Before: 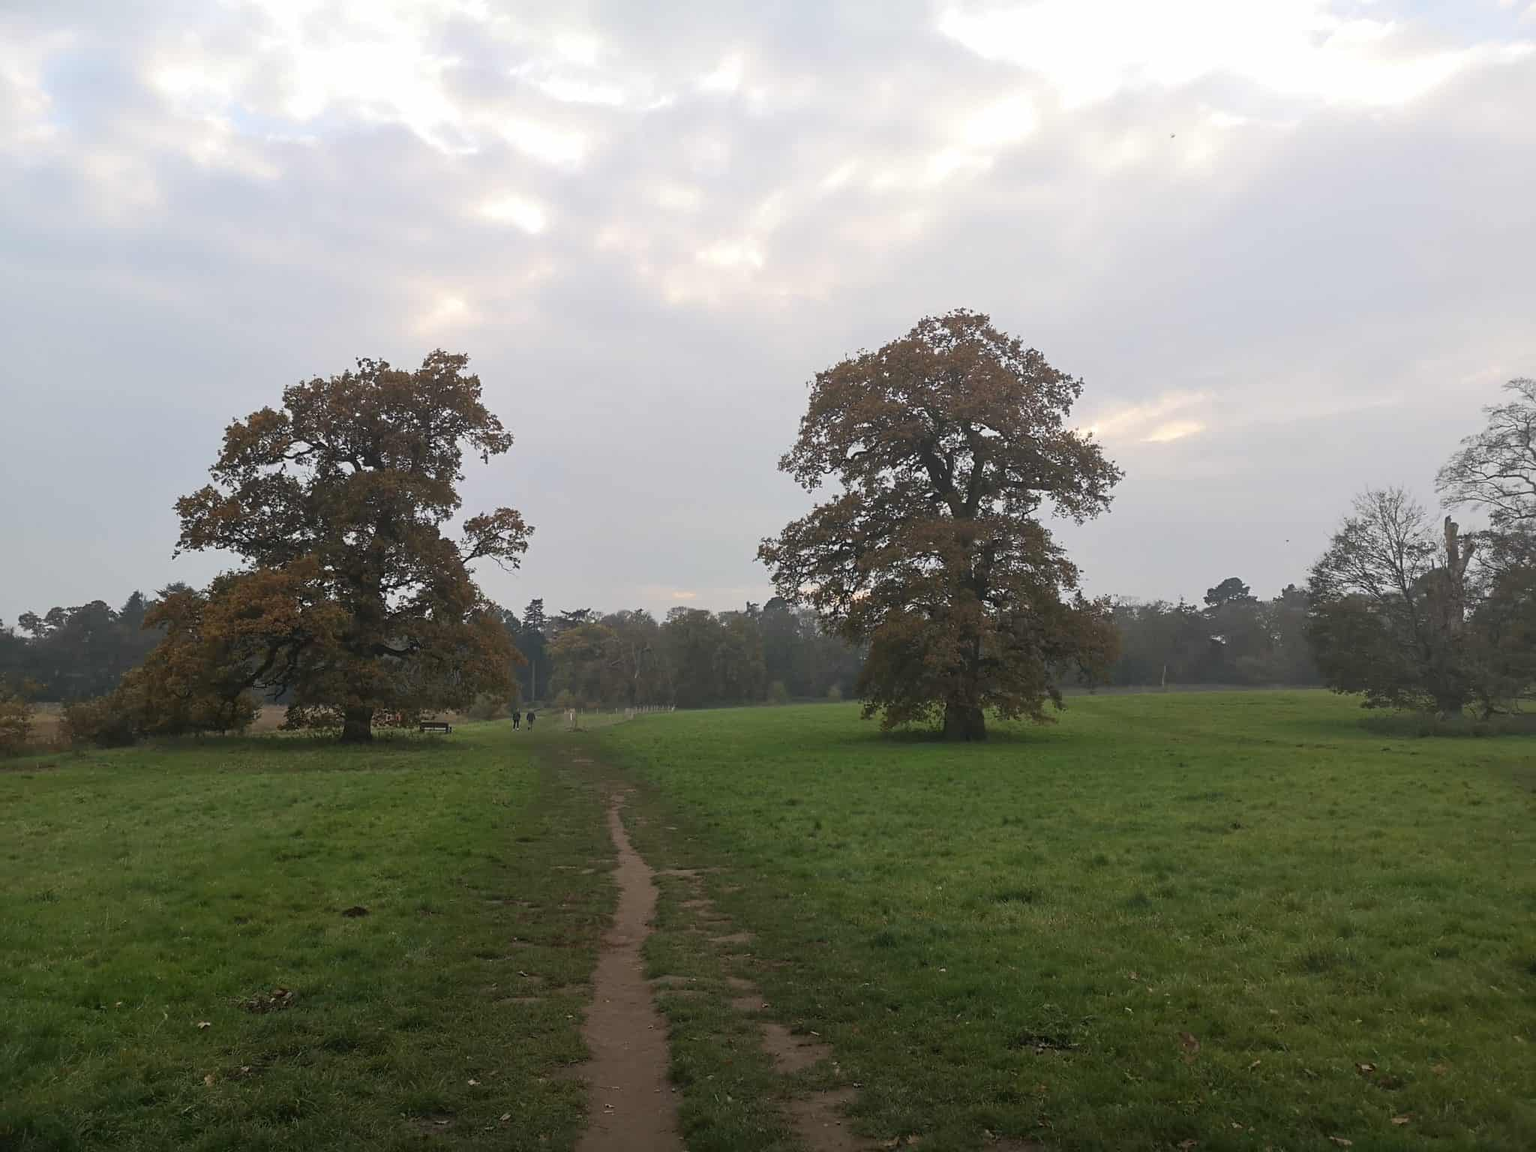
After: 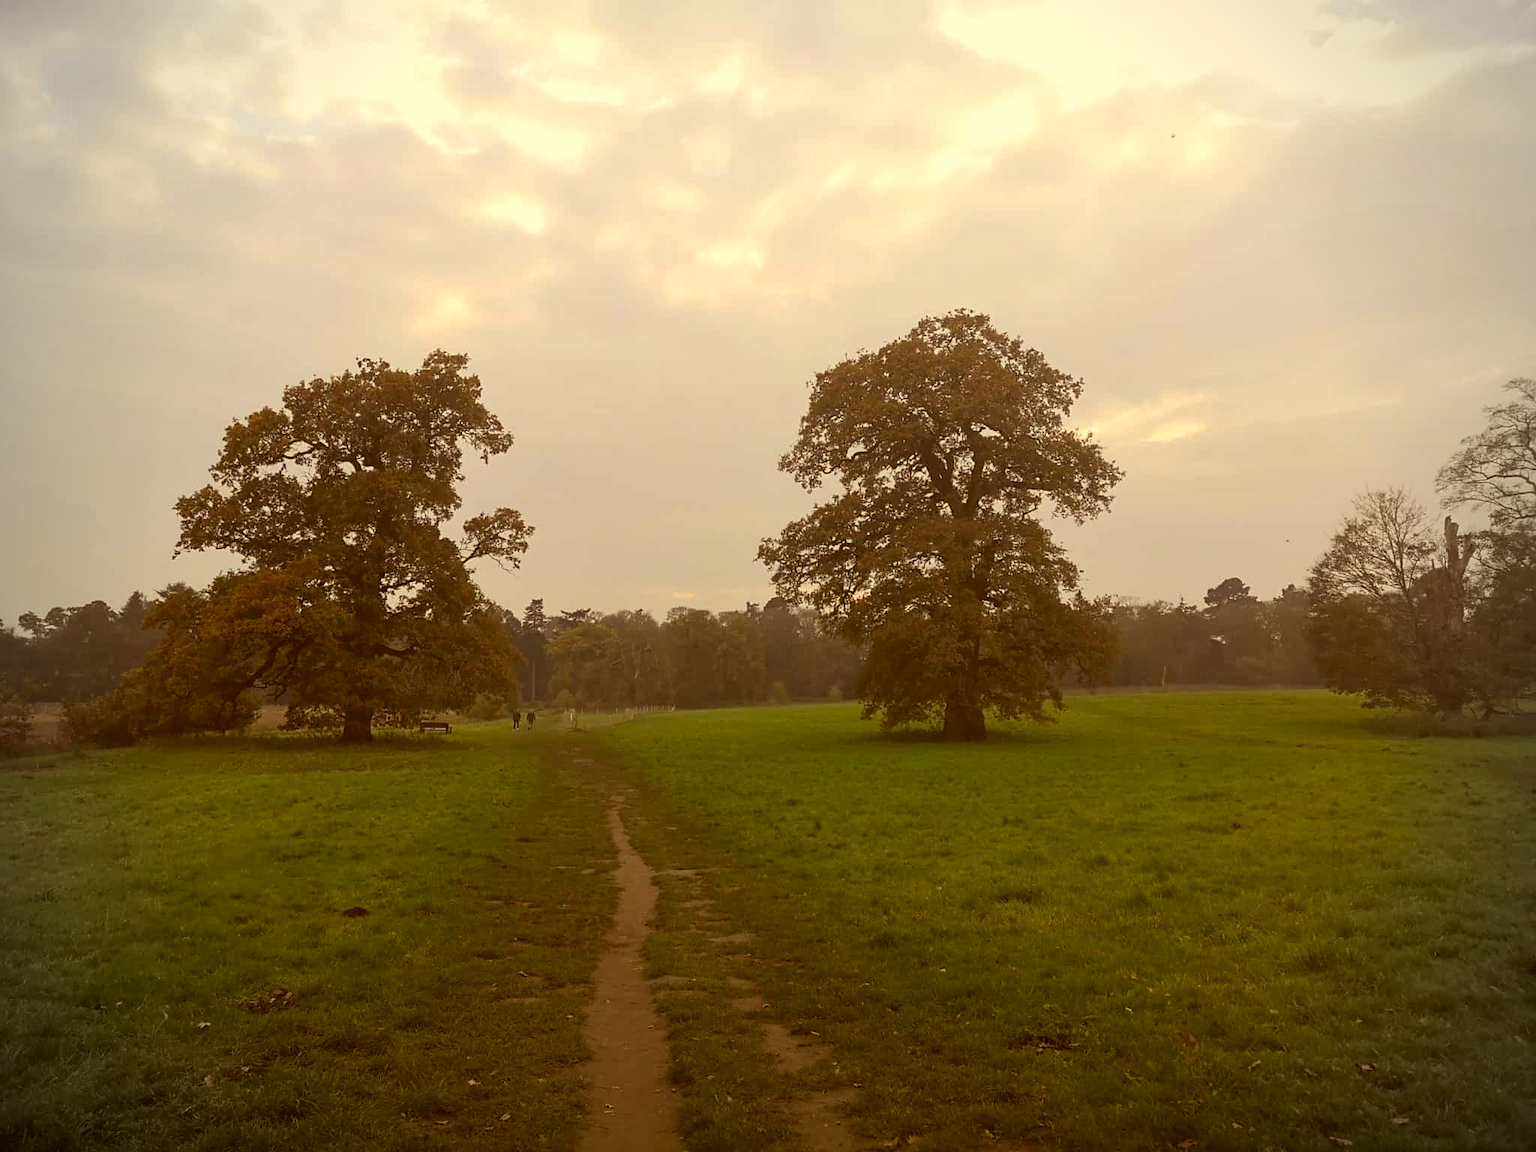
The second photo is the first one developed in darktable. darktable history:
color correction: highlights a* 1.12, highlights b* 24.26, shadows a* 15.58, shadows b* 24.26
vignetting: on, module defaults
